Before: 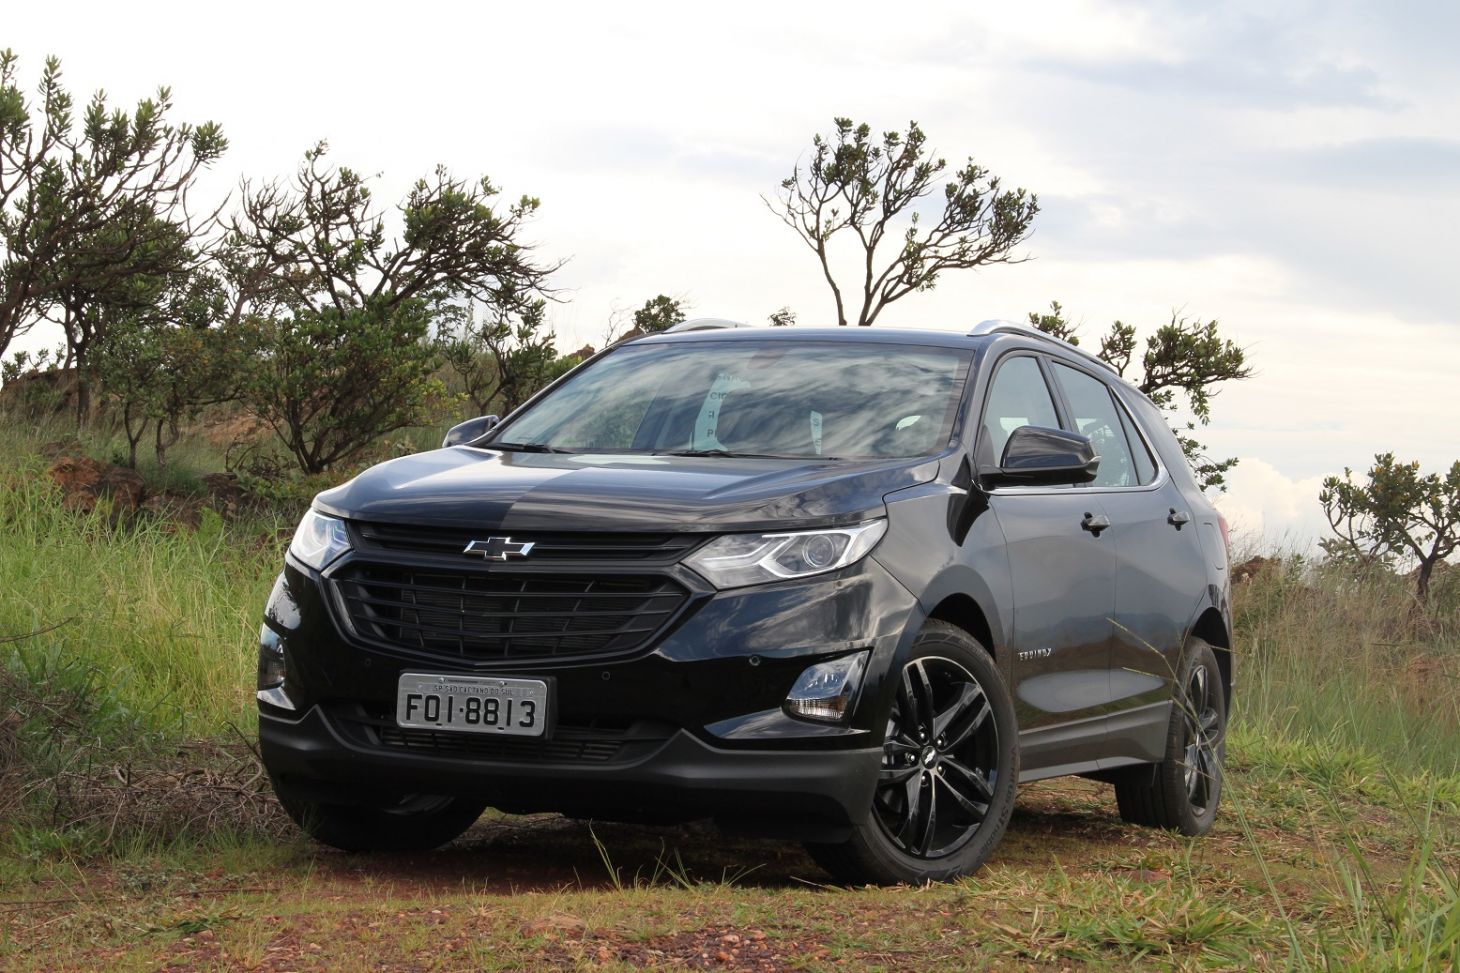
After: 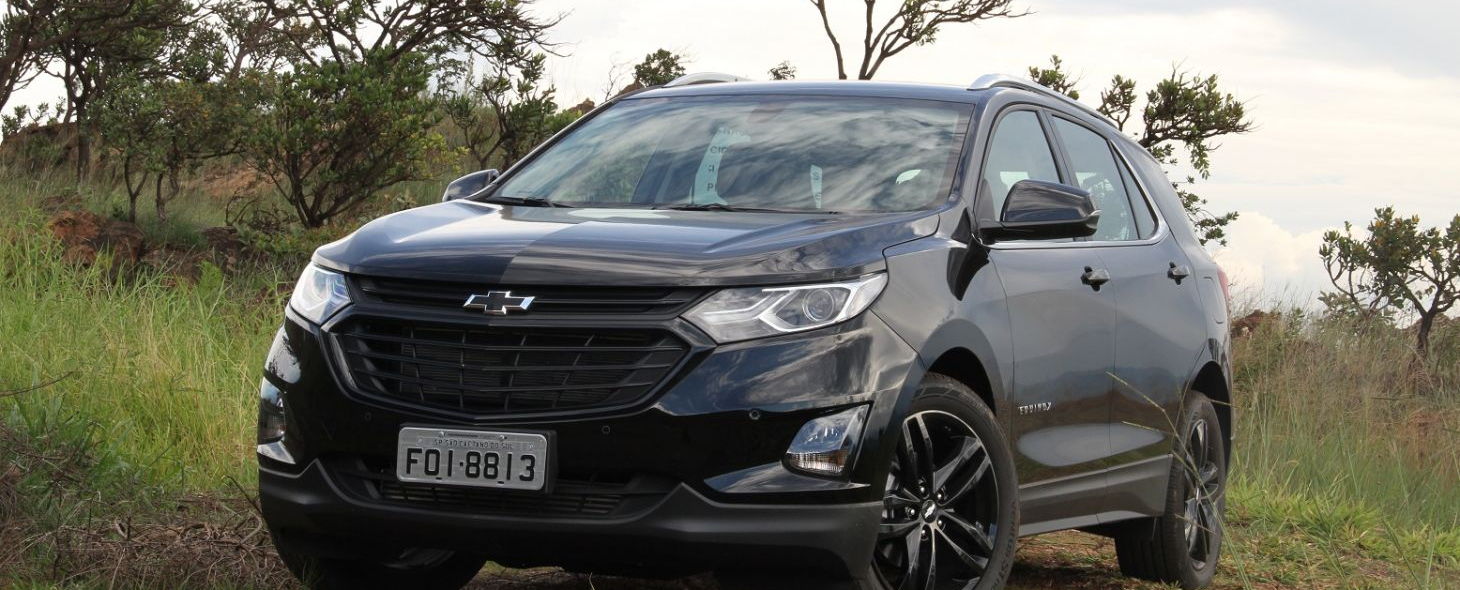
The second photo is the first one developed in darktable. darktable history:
crop and rotate: top 25.288%, bottom 14.039%
